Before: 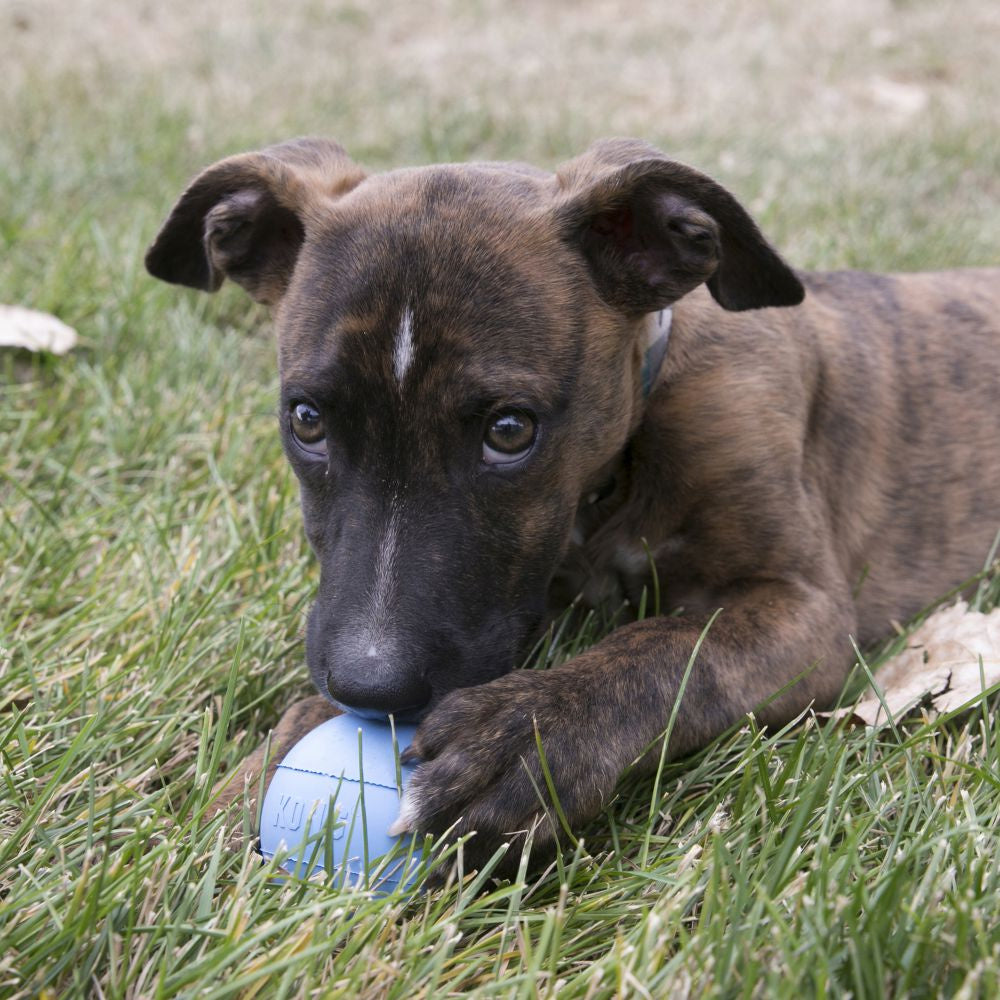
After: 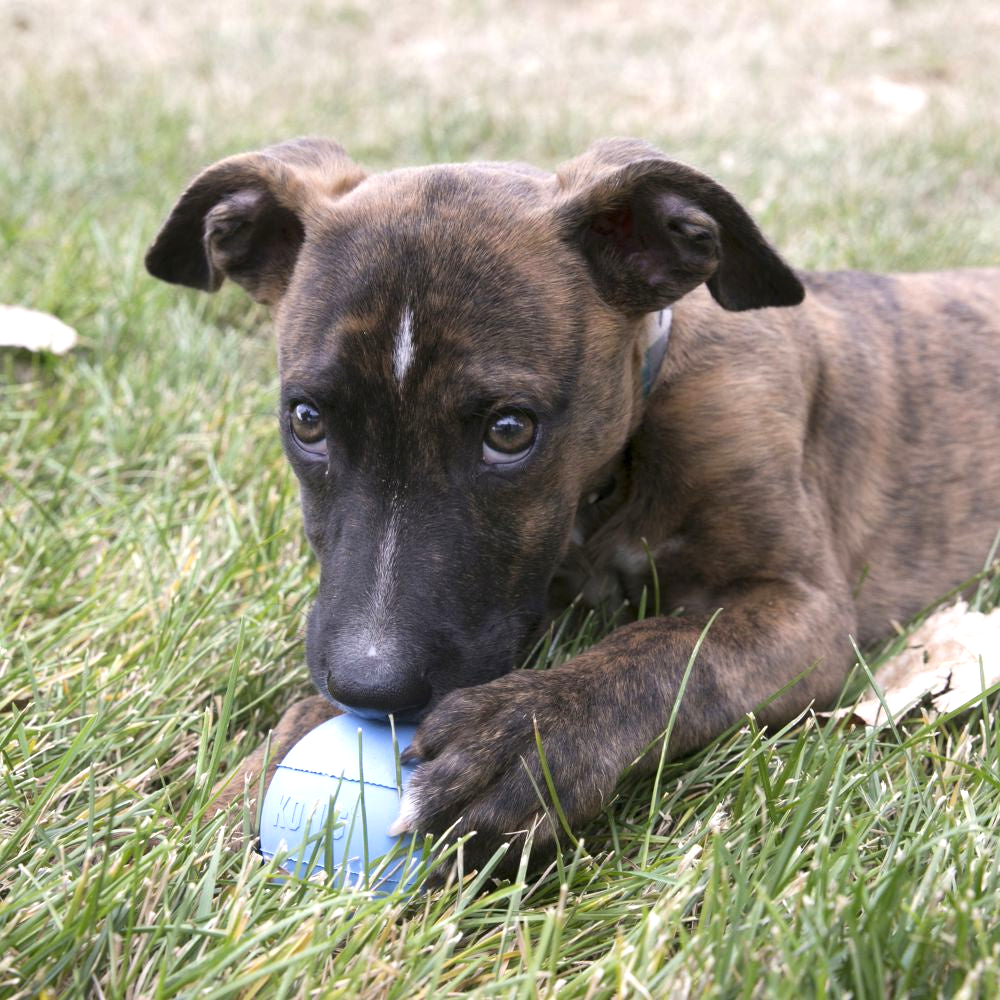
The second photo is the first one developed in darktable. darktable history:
exposure: exposure 0.556 EV, compensate highlight preservation false
